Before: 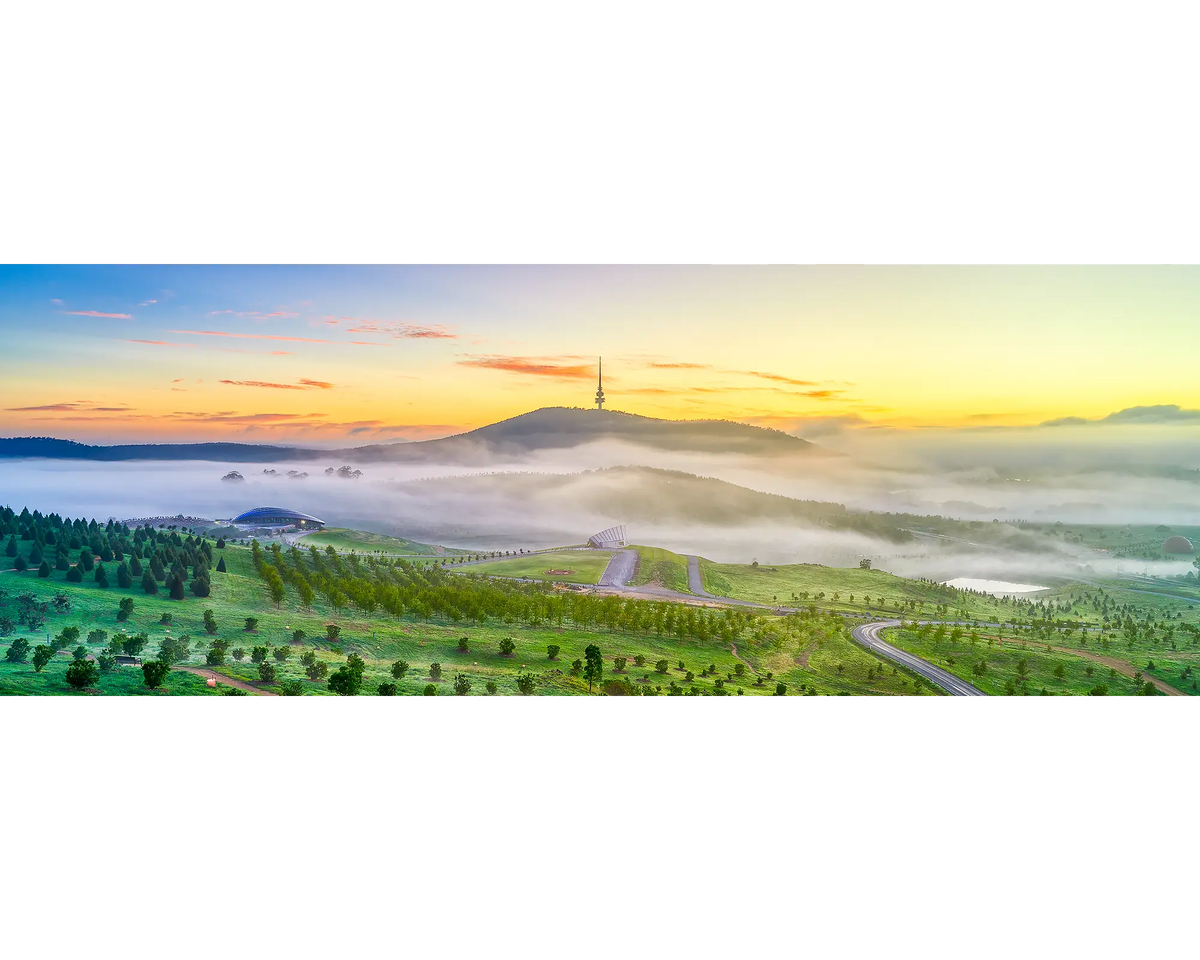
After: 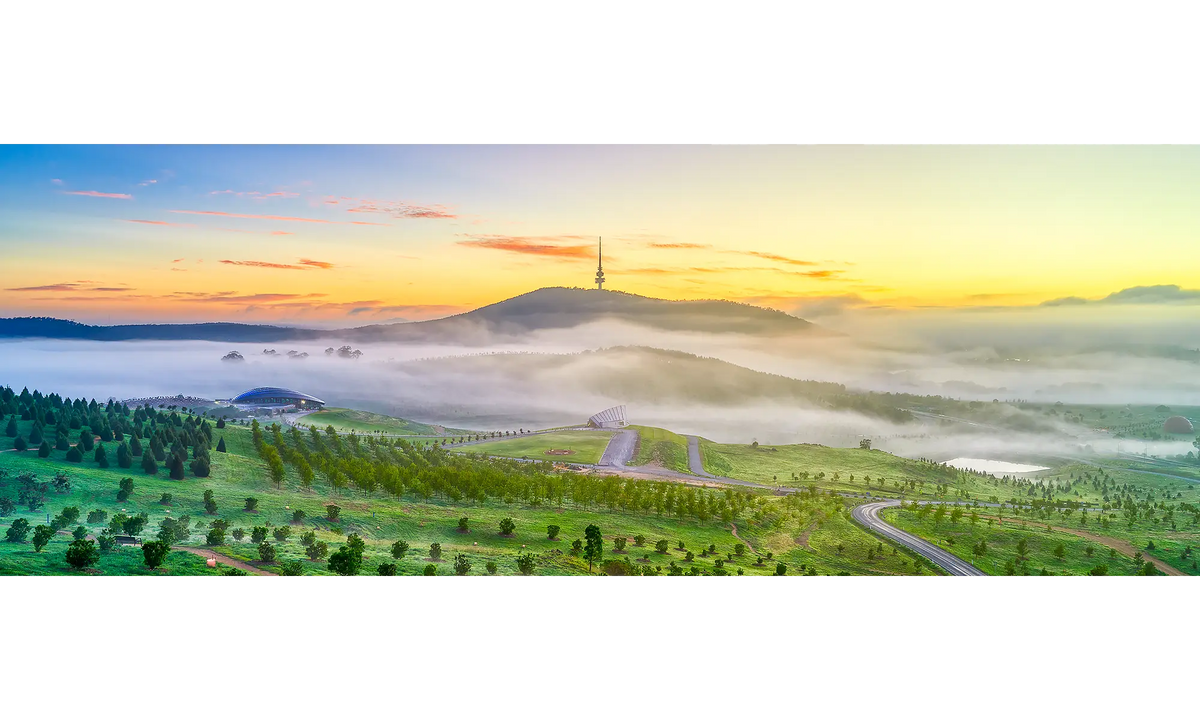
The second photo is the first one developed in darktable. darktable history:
crop and rotate: top 12.578%, bottom 12.354%
